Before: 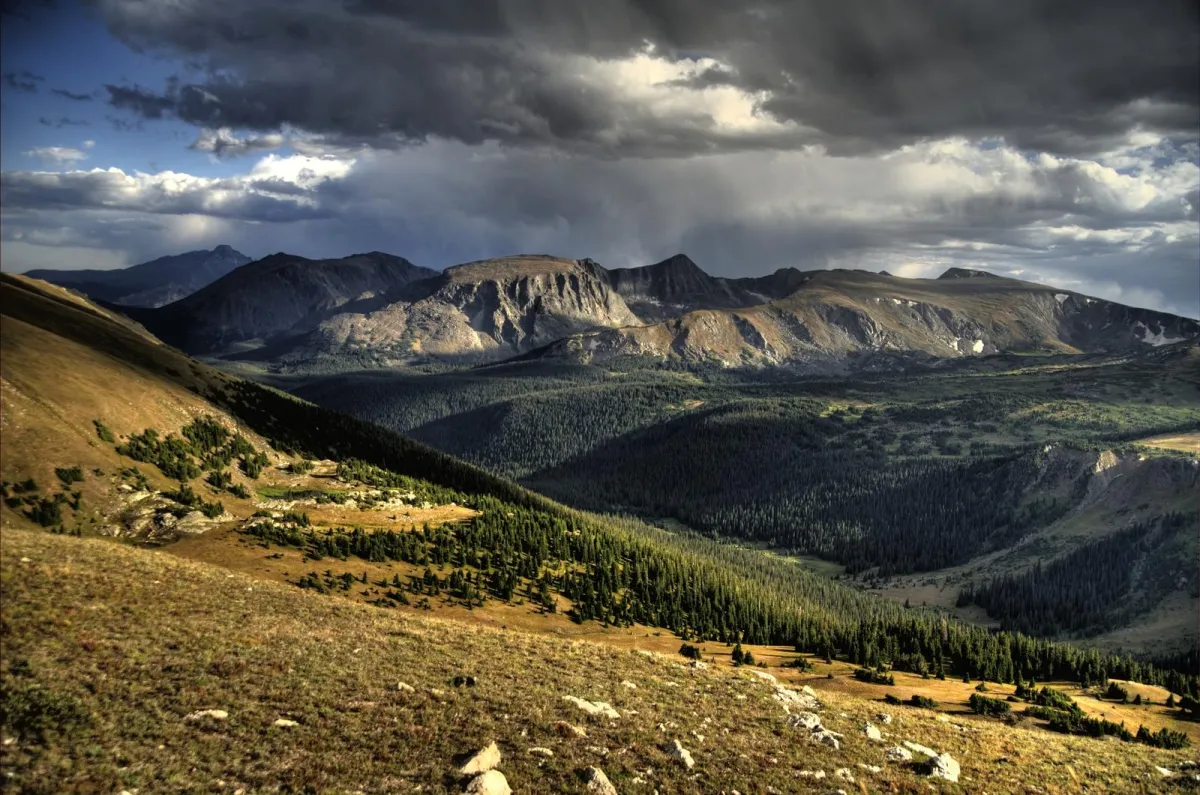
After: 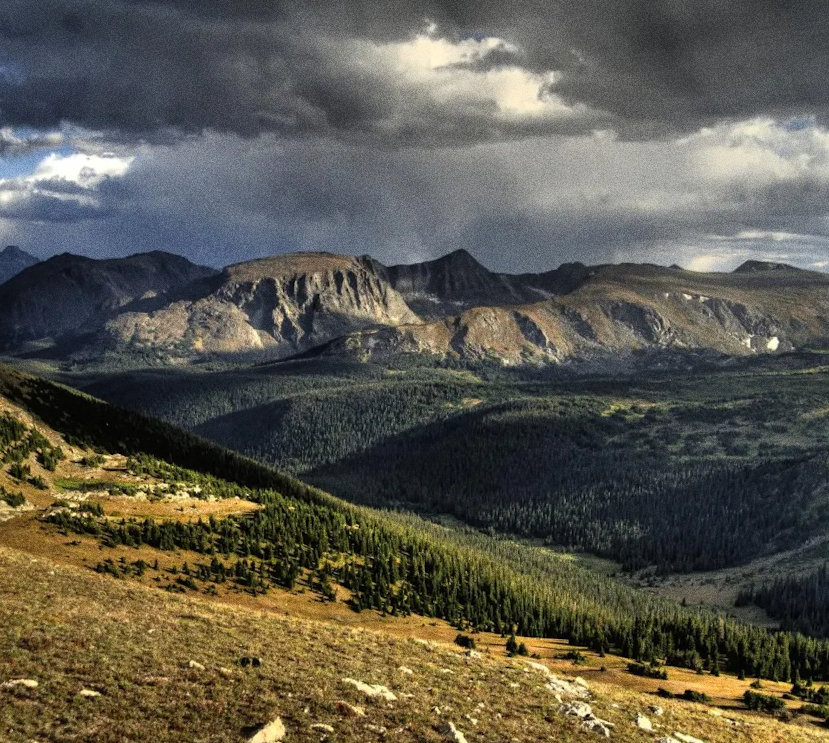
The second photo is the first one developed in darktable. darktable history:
crop: left 13.443%, right 13.31%
grain: coarseness 0.09 ISO, strength 40%
rotate and perspective: rotation 0.062°, lens shift (vertical) 0.115, lens shift (horizontal) -0.133, crop left 0.047, crop right 0.94, crop top 0.061, crop bottom 0.94
